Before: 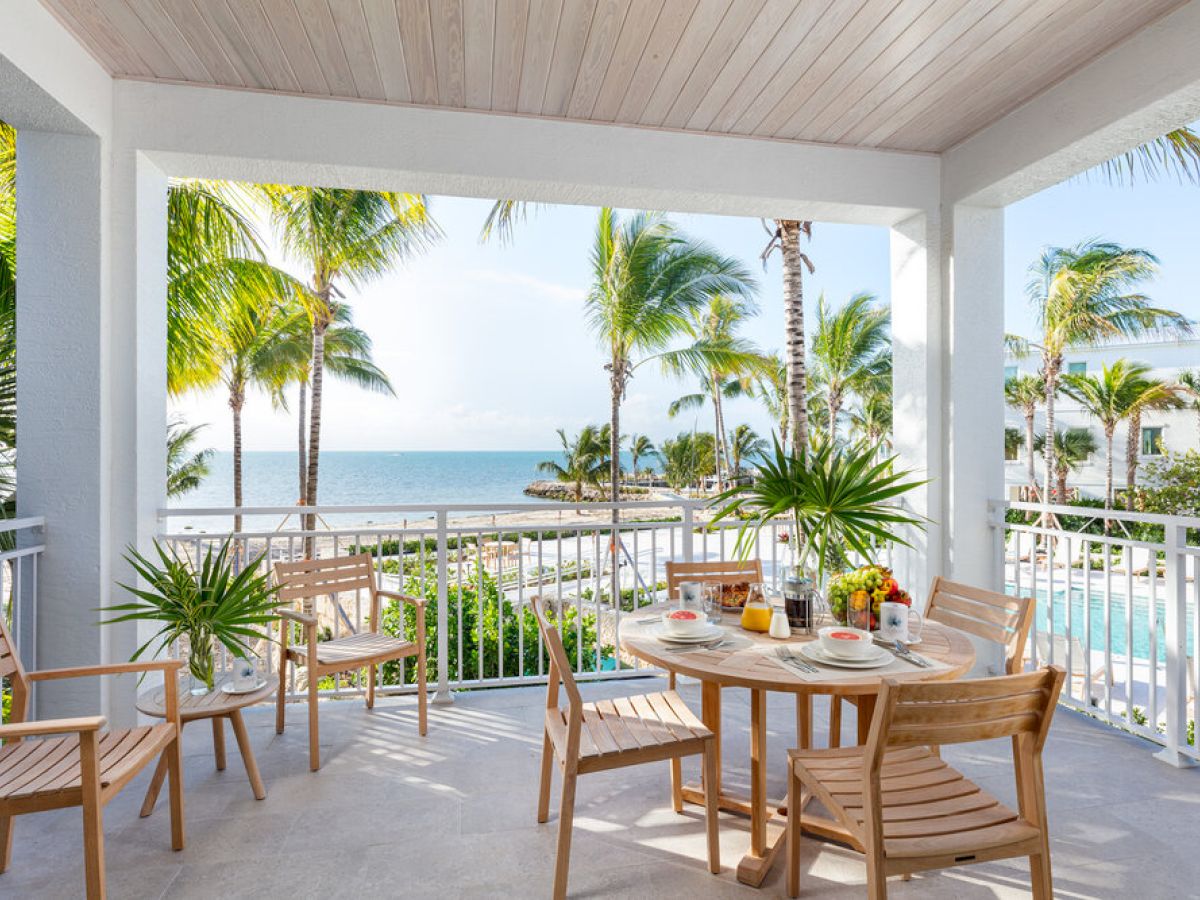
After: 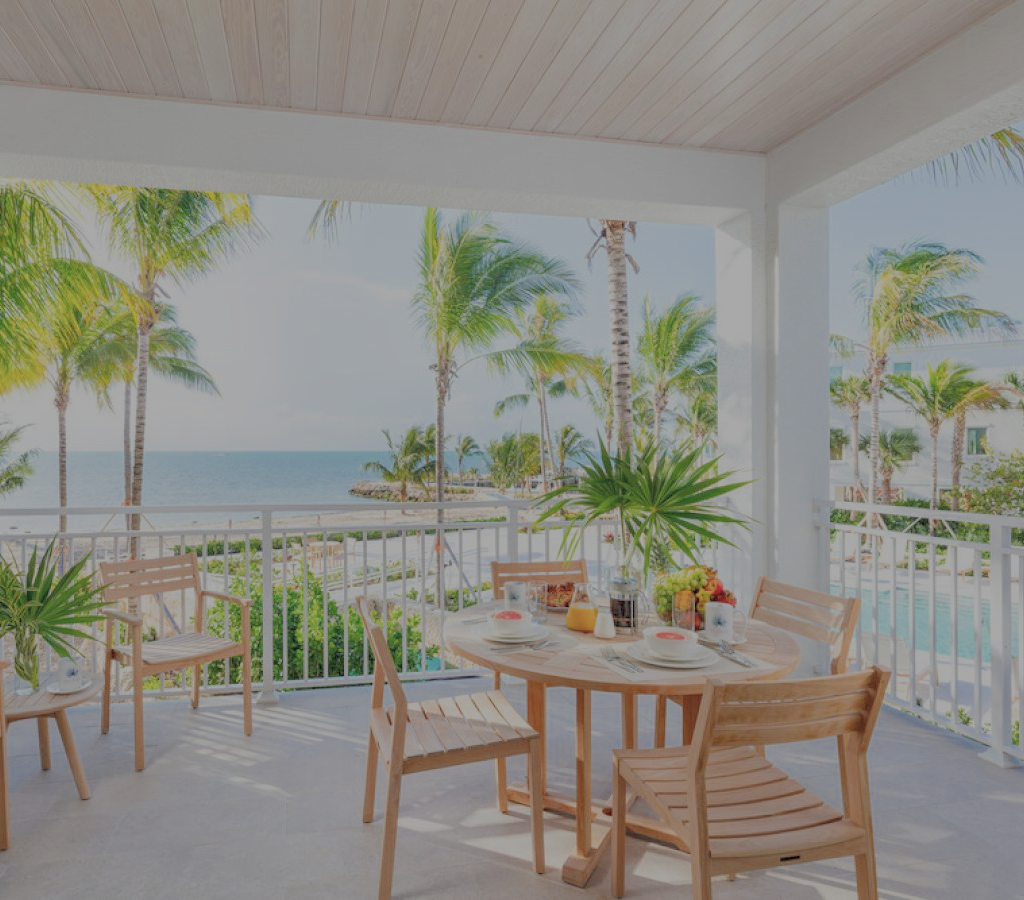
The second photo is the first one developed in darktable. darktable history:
crop and rotate: left 14.585%
filmic rgb: black relative exposure -15.95 EV, white relative exposure 7.94 EV, hardness 4.18, latitude 49.03%, contrast 0.509
